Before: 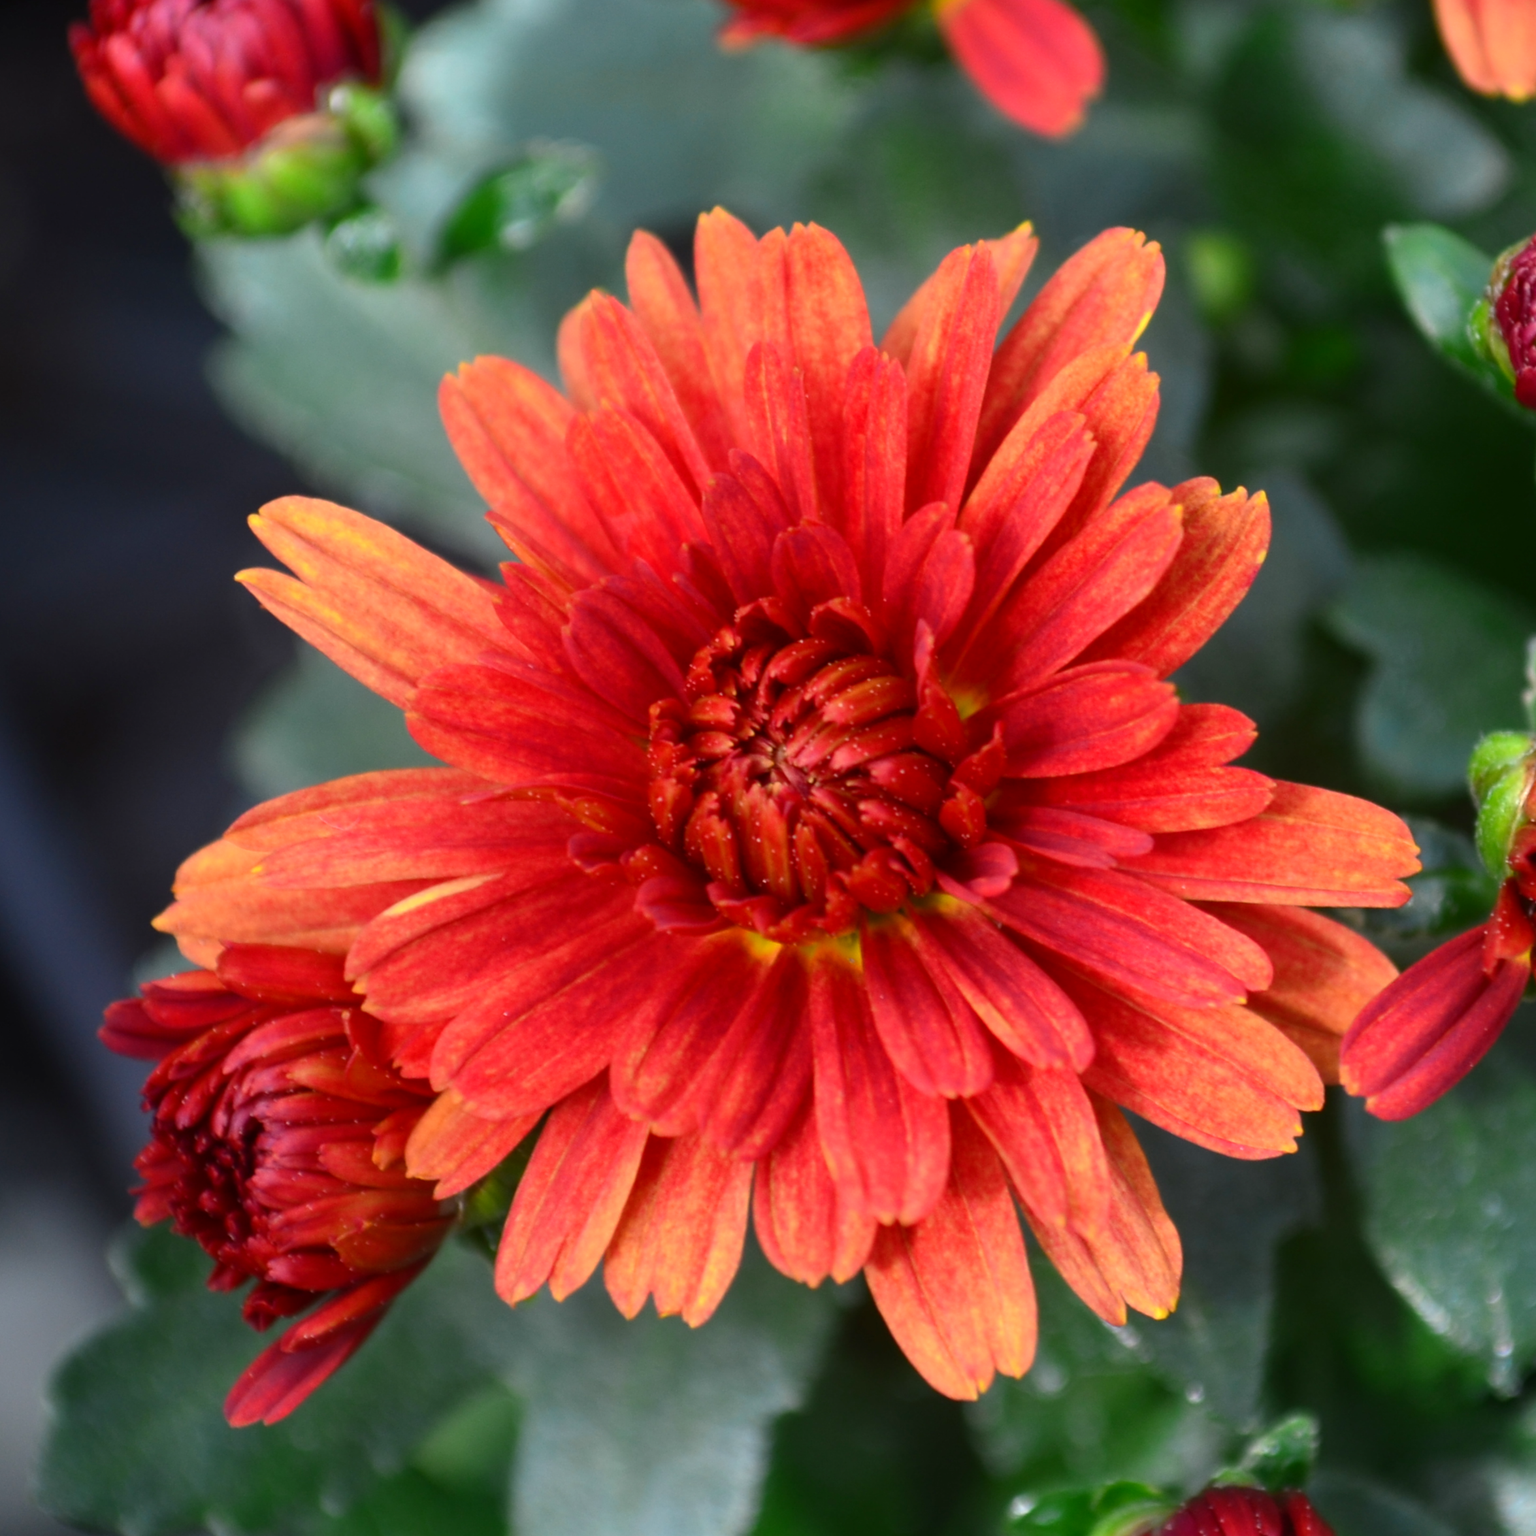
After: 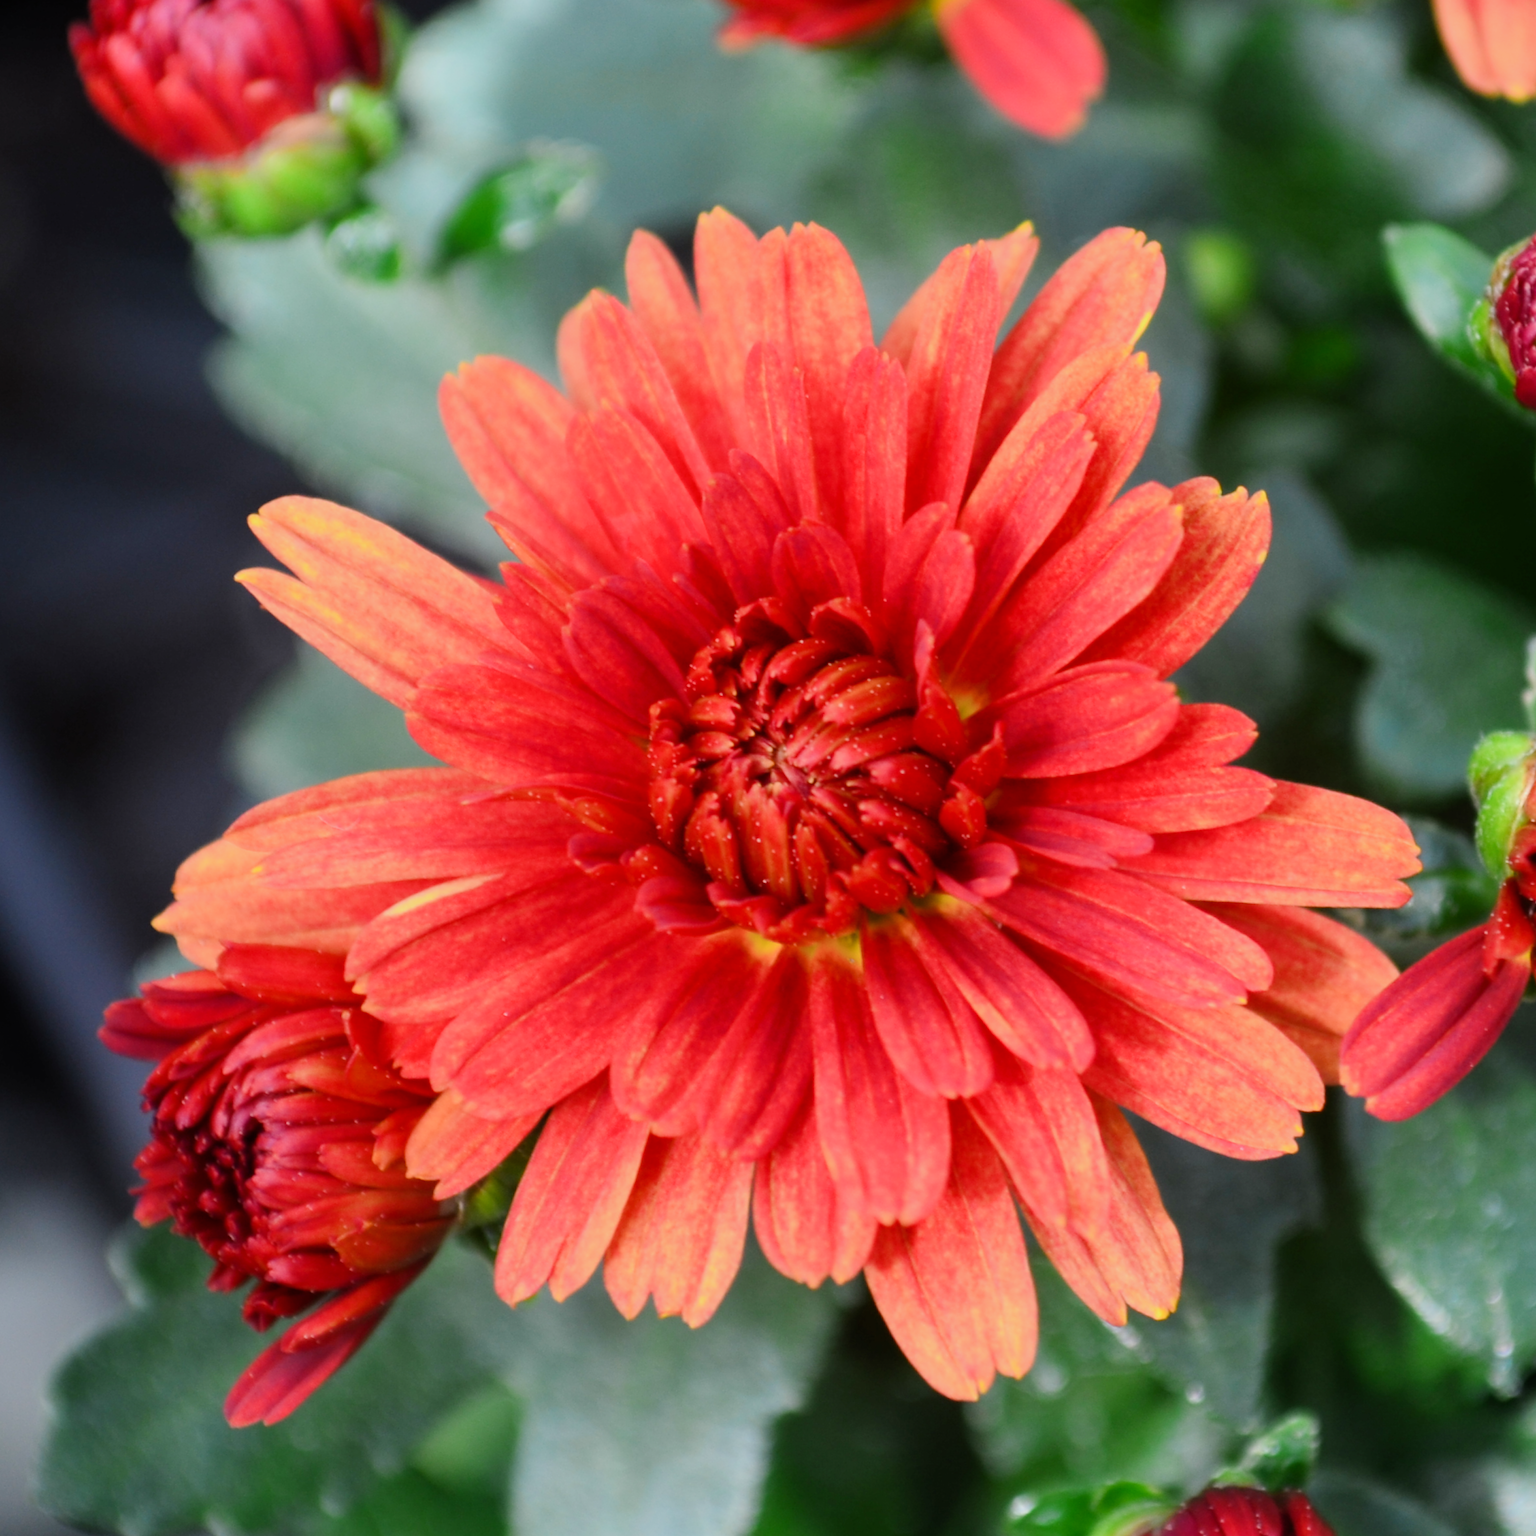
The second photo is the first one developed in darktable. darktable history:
filmic rgb: black relative exposure -7.65 EV, white relative exposure 4.56 EV, threshold 2.96 EV, hardness 3.61, enable highlight reconstruction true
exposure: black level correction 0, exposure 0.695 EV, compensate highlight preservation false
